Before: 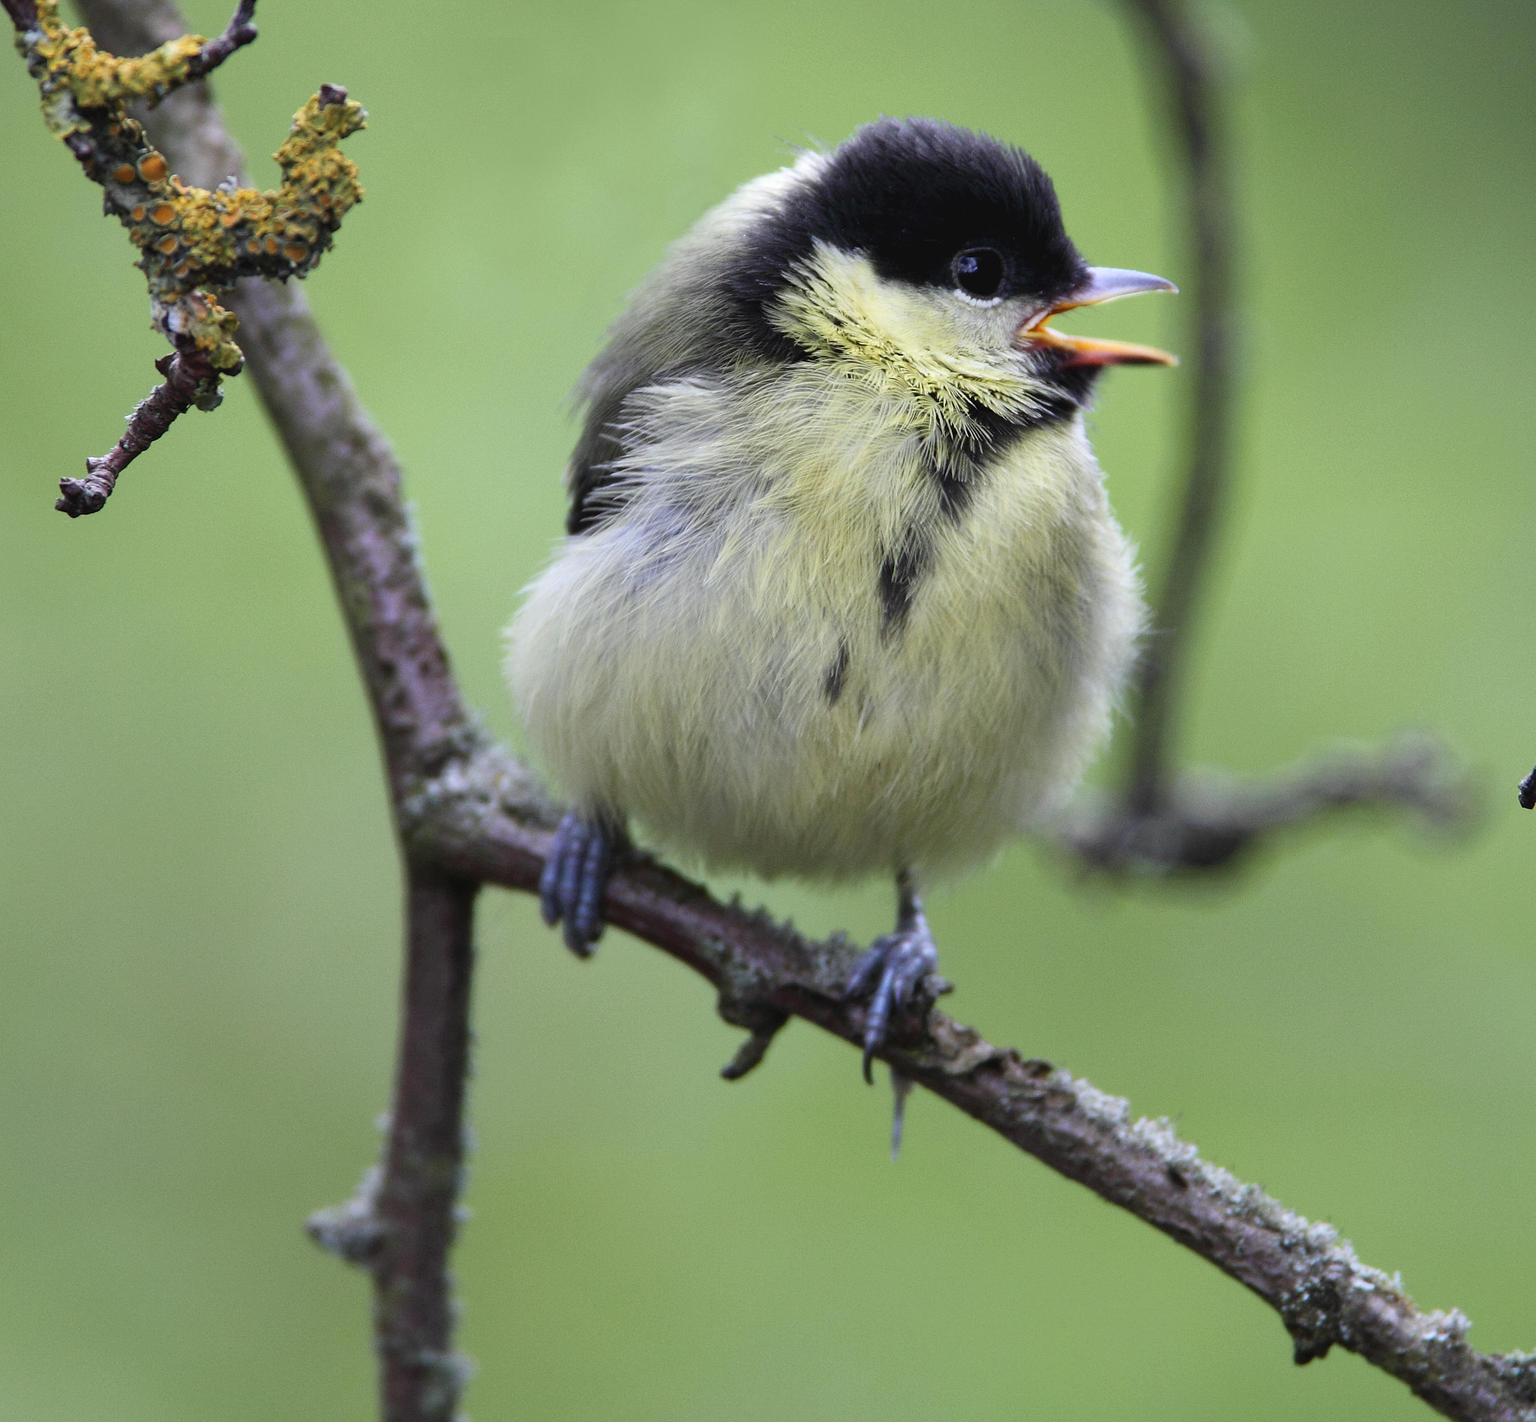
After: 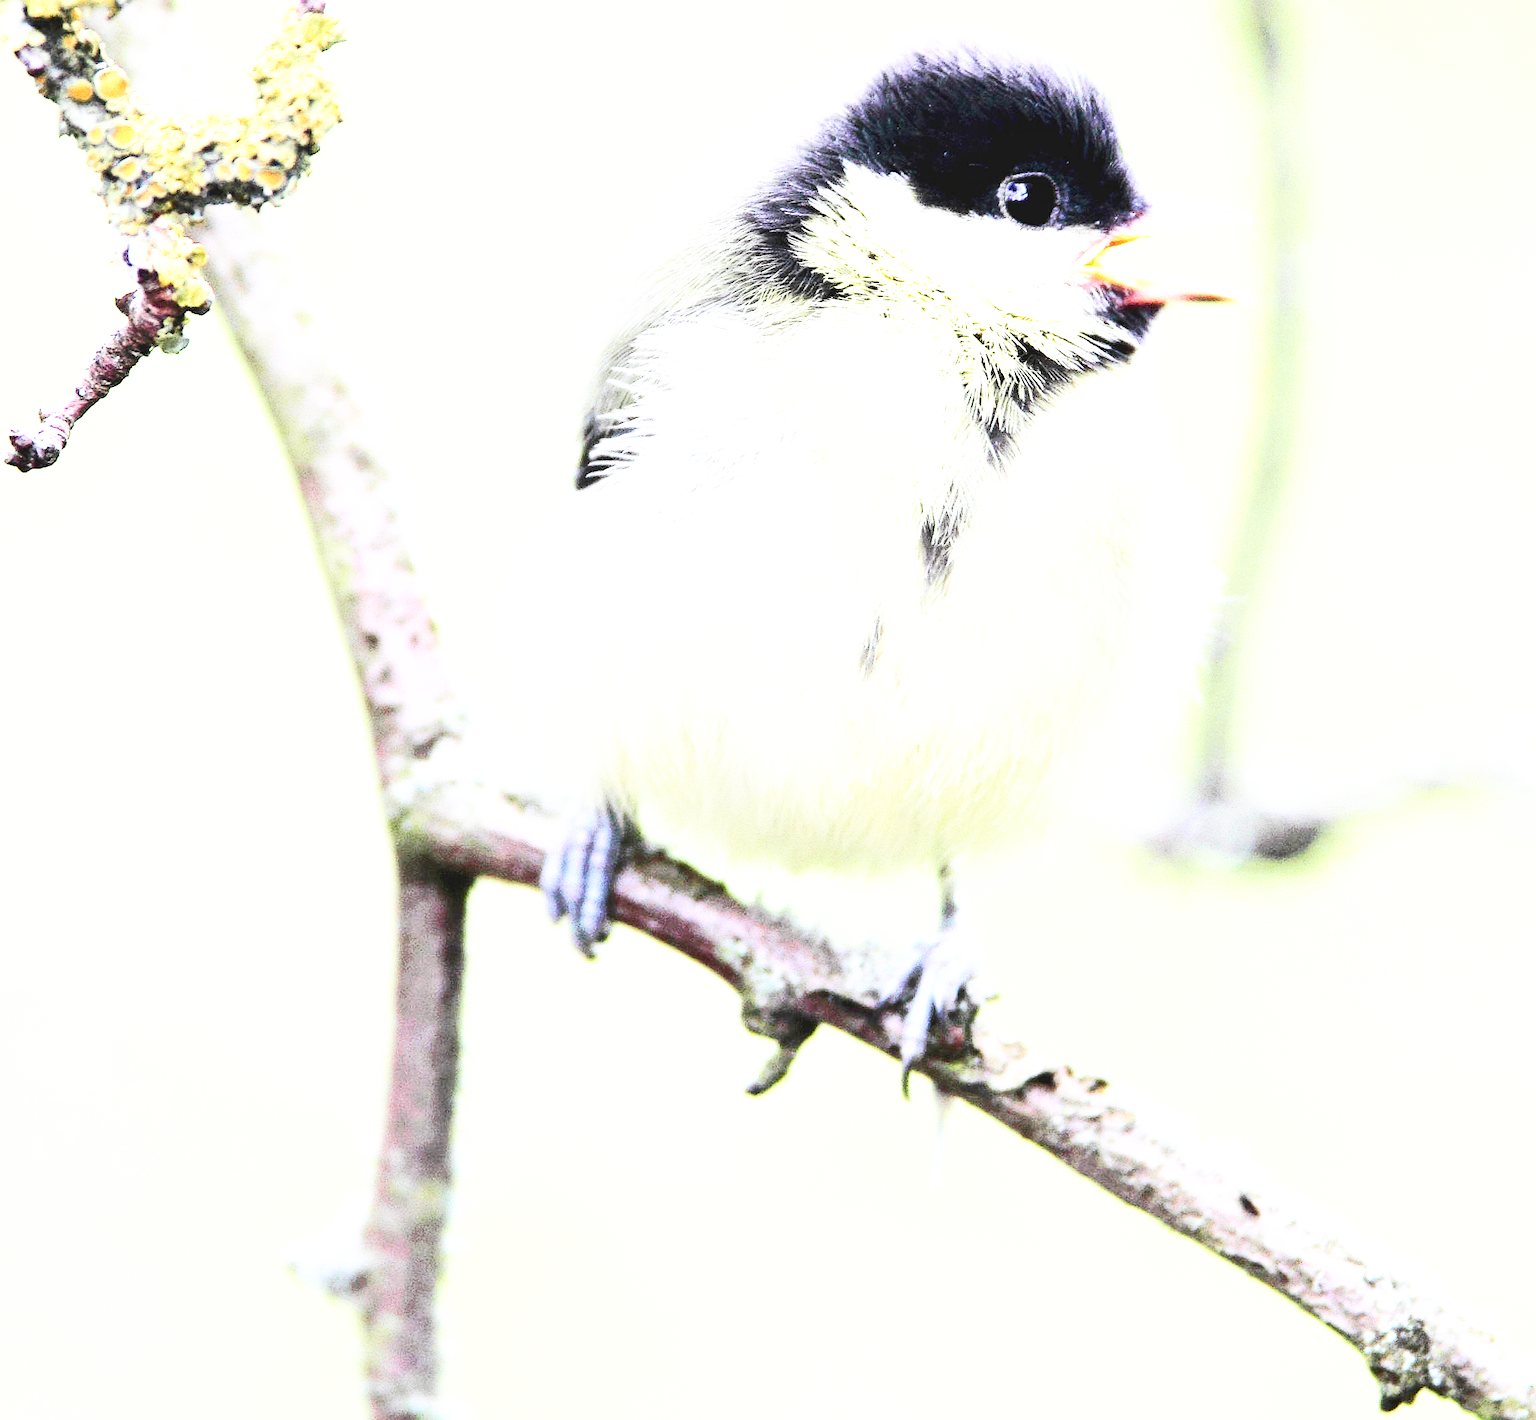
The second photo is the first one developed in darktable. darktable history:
sharpen: radius 1.226, amount 0.305, threshold 0.235
exposure: black level correction 0, exposure 2.162 EV, compensate highlight preservation false
crop: left 3.422%, top 6.499%, right 6.295%, bottom 3.339%
contrast equalizer: octaves 7, y [[0.6 ×6], [0.55 ×6], [0 ×6], [0 ×6], [0 ×6]], mix -0.1
base curve: curves: ch0 [(0, 0) (0.007, 0.004) (0.027, 0.03) (0.046, 0.07) (0.207, 0.54) (0.442, 0.872) (0.673, 0.972) (1, 1)], preserve colors none
contrast brightness saturation: contrast 0.289
